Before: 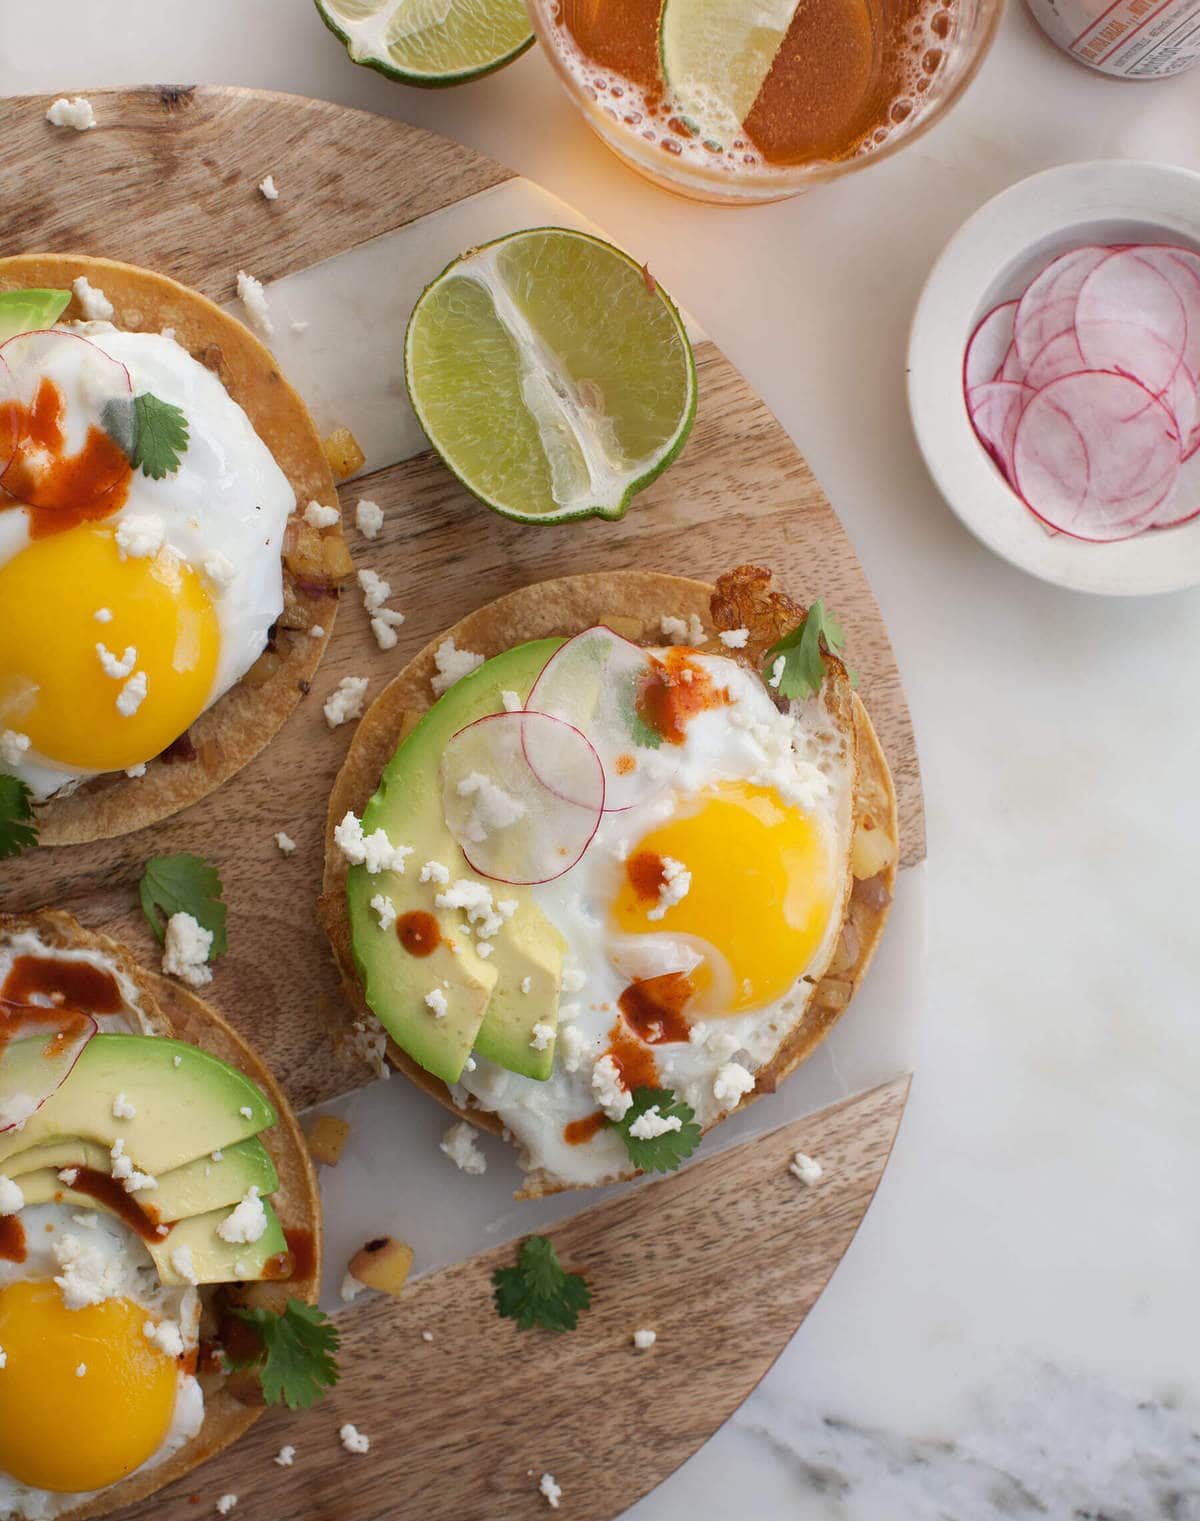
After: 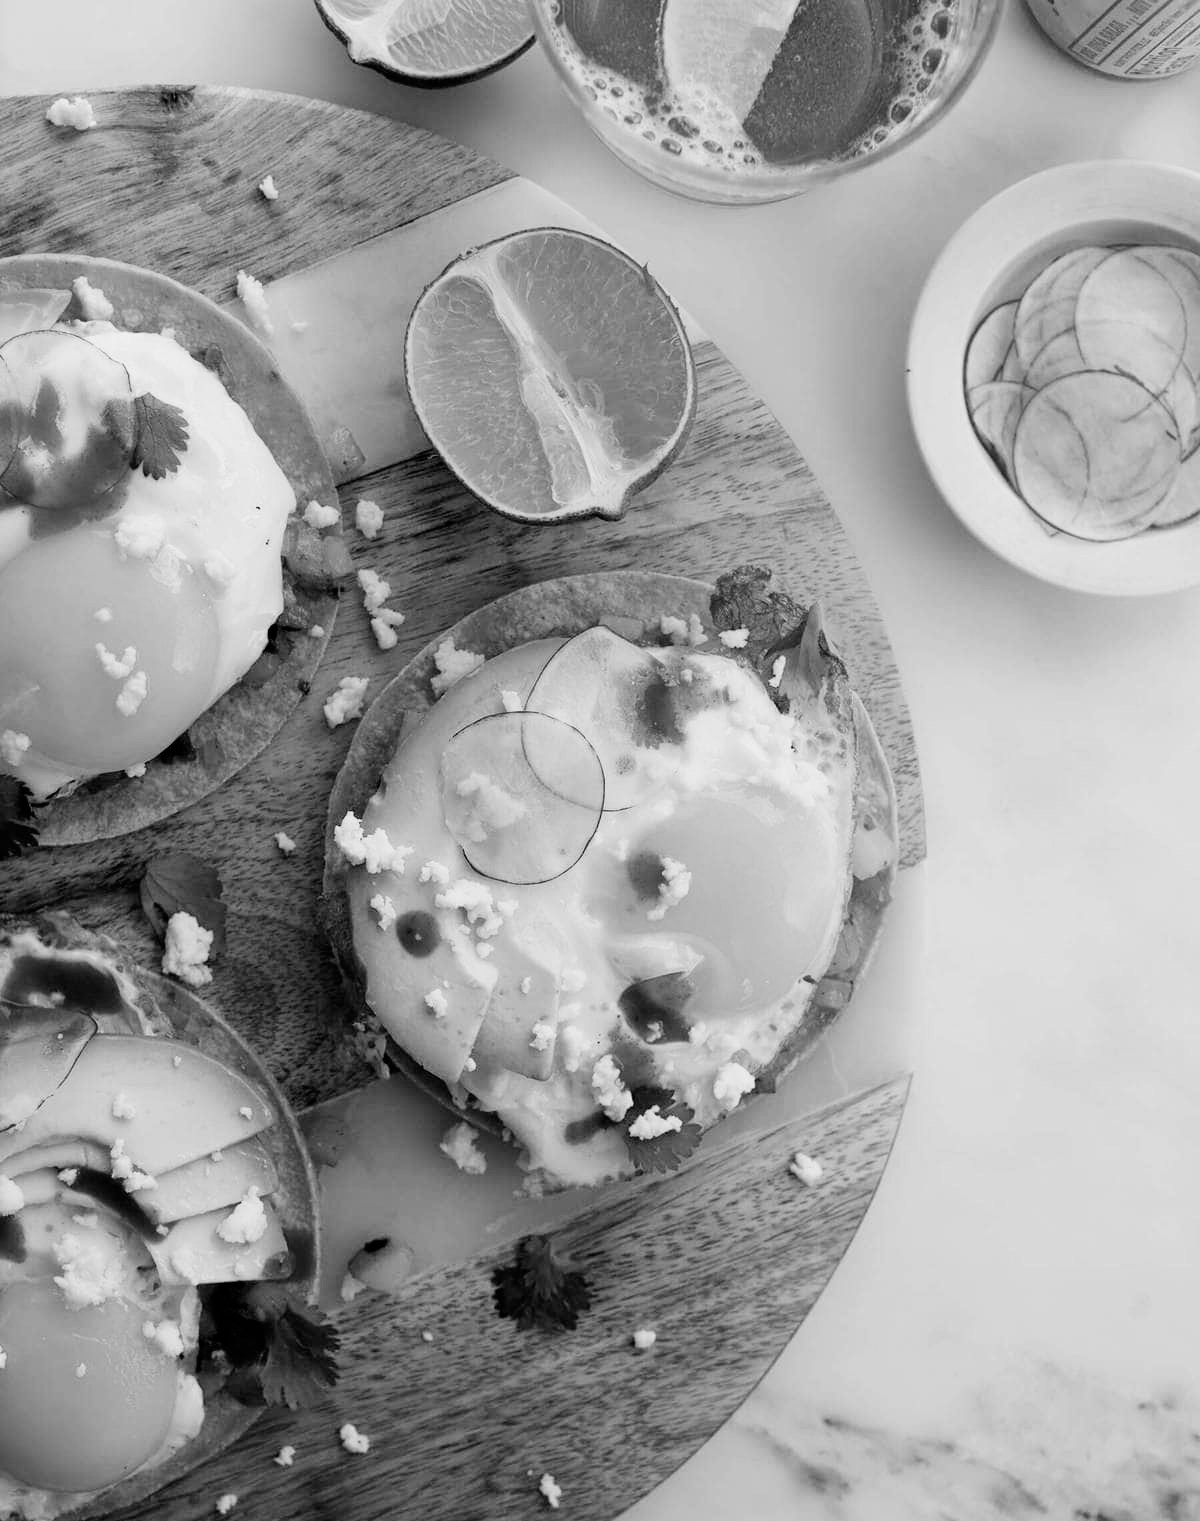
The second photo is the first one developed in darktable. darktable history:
filmic rgb: black relative exposure -4 EV, white relative exposure 3 EV, hardness 3.02, contrast 1.4
monochrome: on, module defaults
